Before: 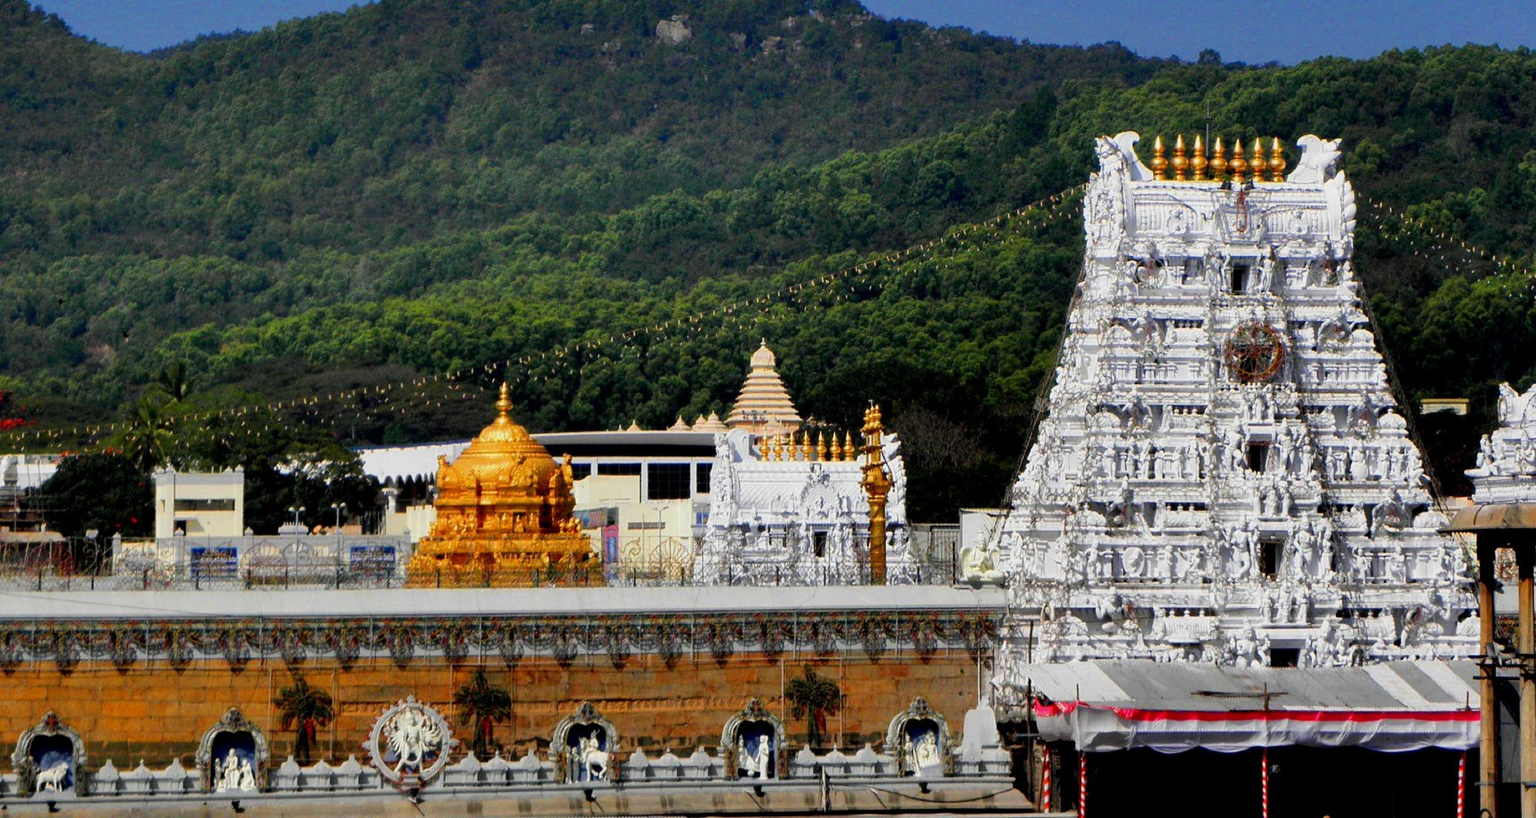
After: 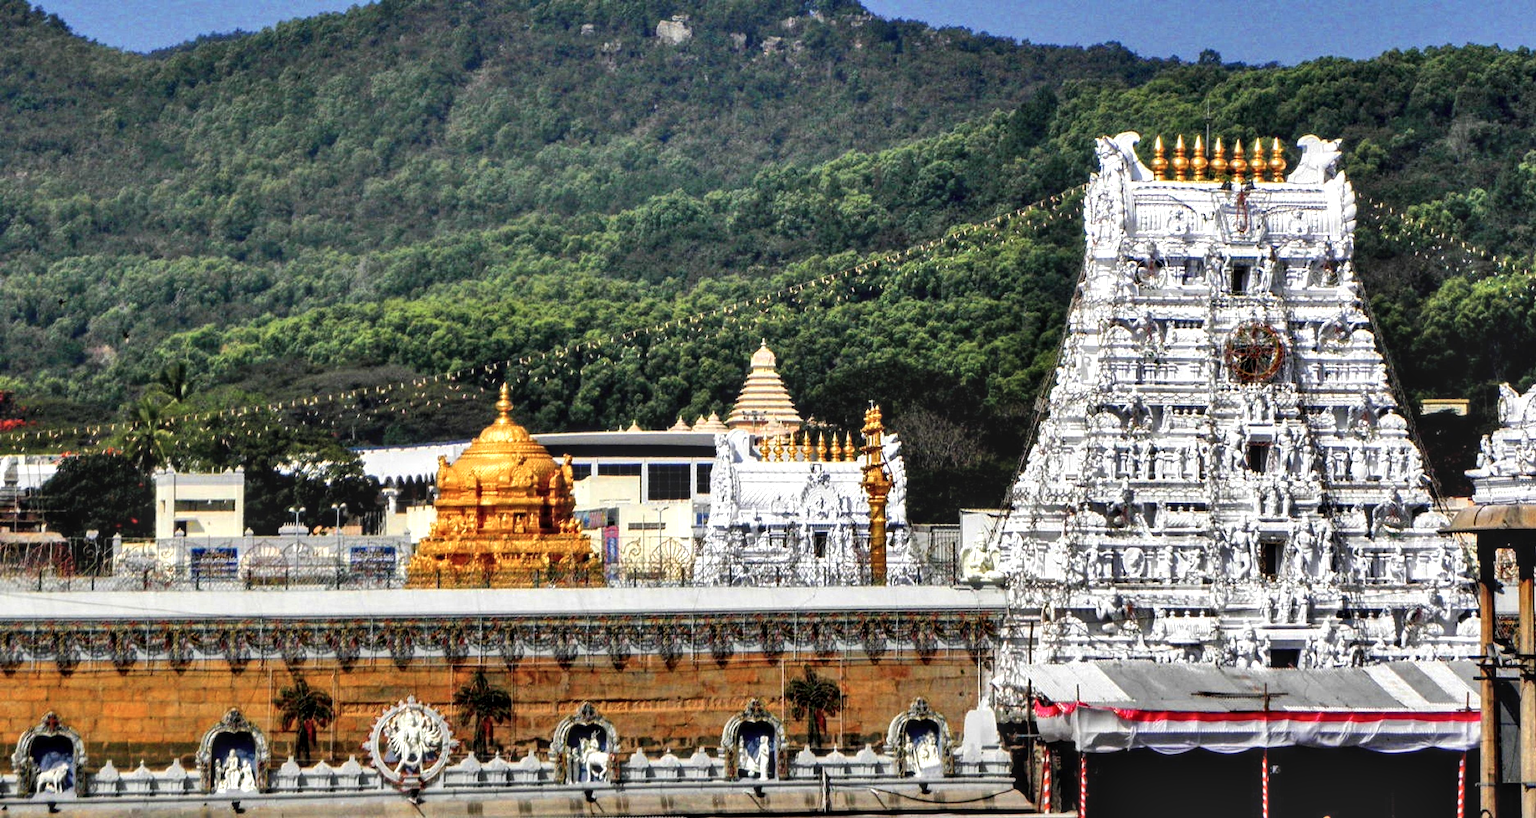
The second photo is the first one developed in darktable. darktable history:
shadows and highlights: low approximation 0.01, soften with gaussian
color balance: lift [1.007, 1, 1, 1], gamma [1.097, 1, 1, 1]
exposure: exposure 0.258 EV, compensate highlight preservation false
local contrast: highlights 60%, shadows 60%, detail 160%
